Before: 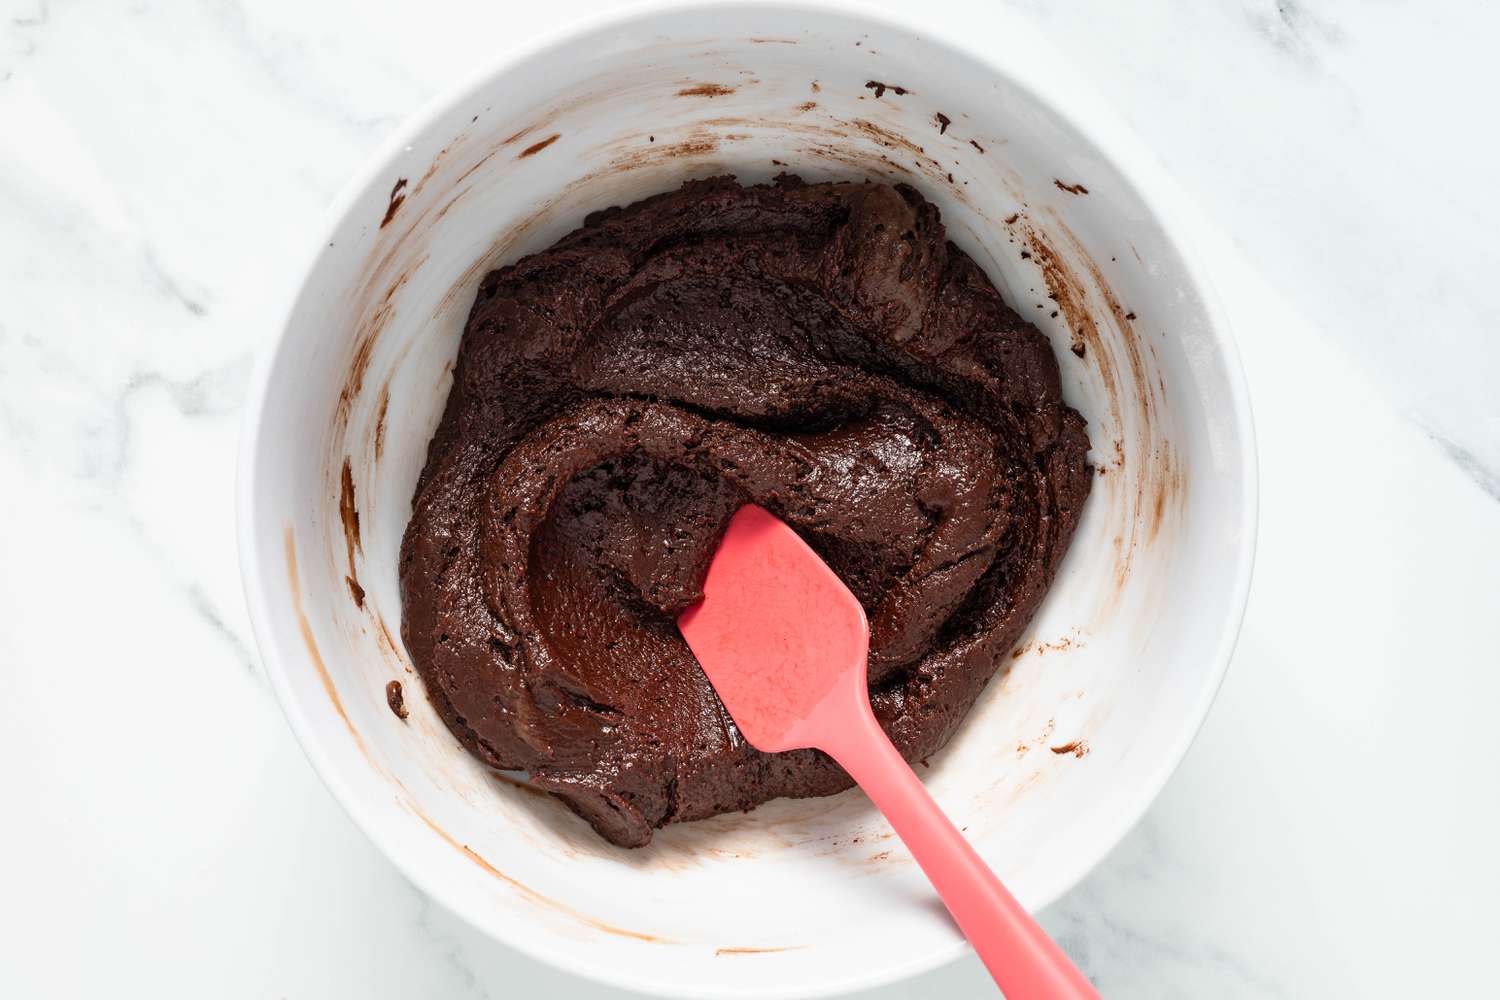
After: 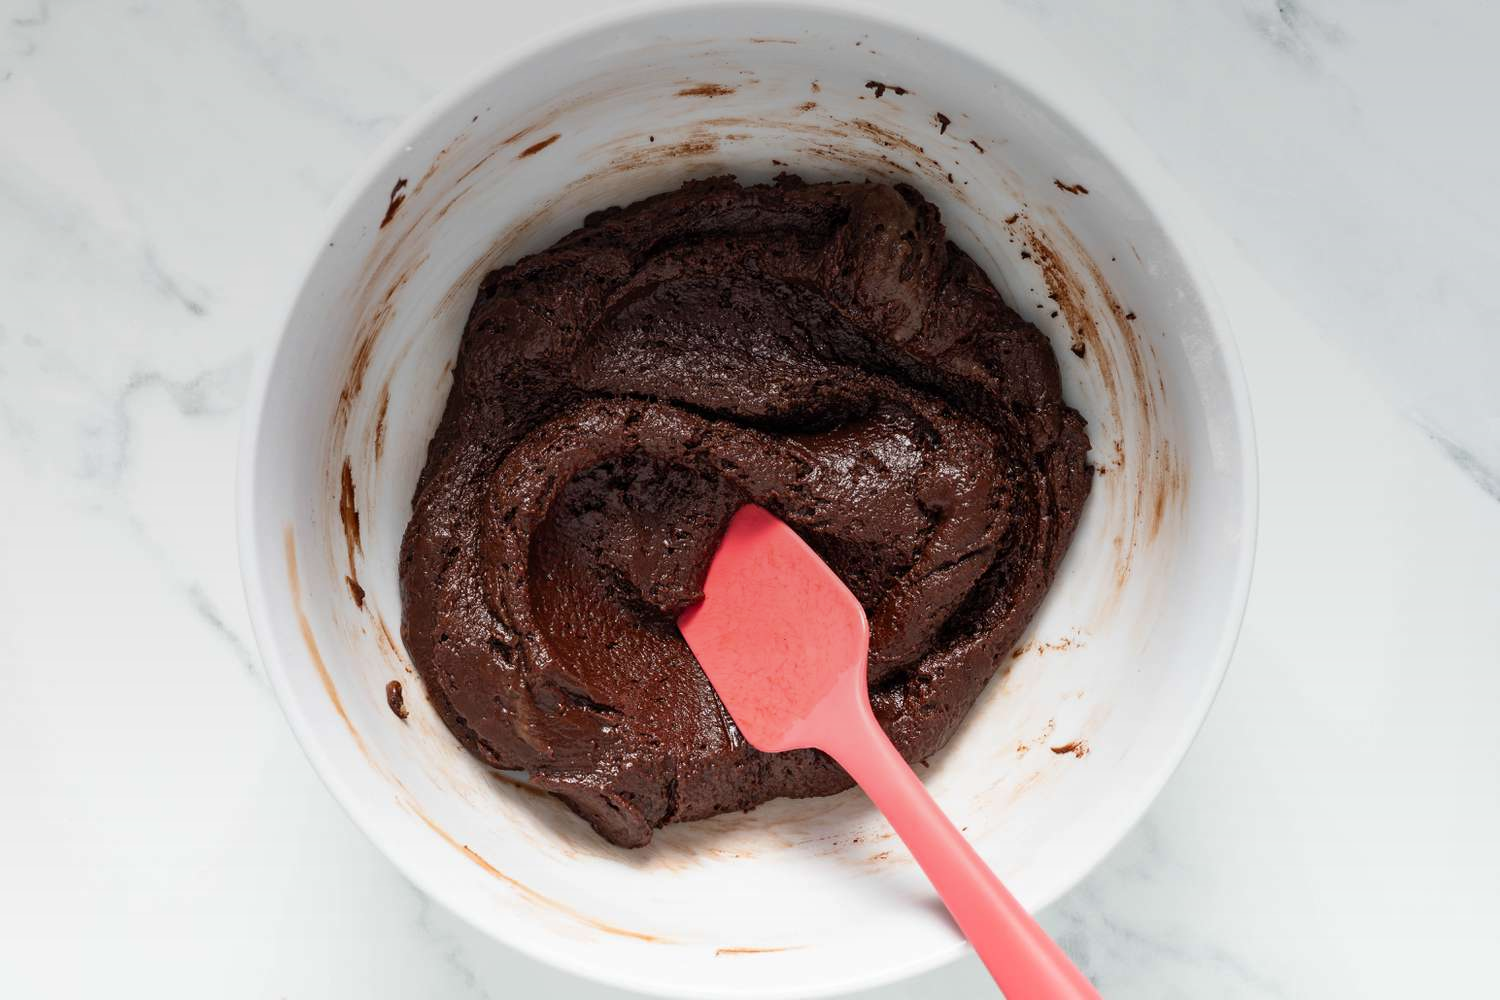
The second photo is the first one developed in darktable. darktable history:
graduated density: on, module defaults
exposure: compensate highlight preservation false
